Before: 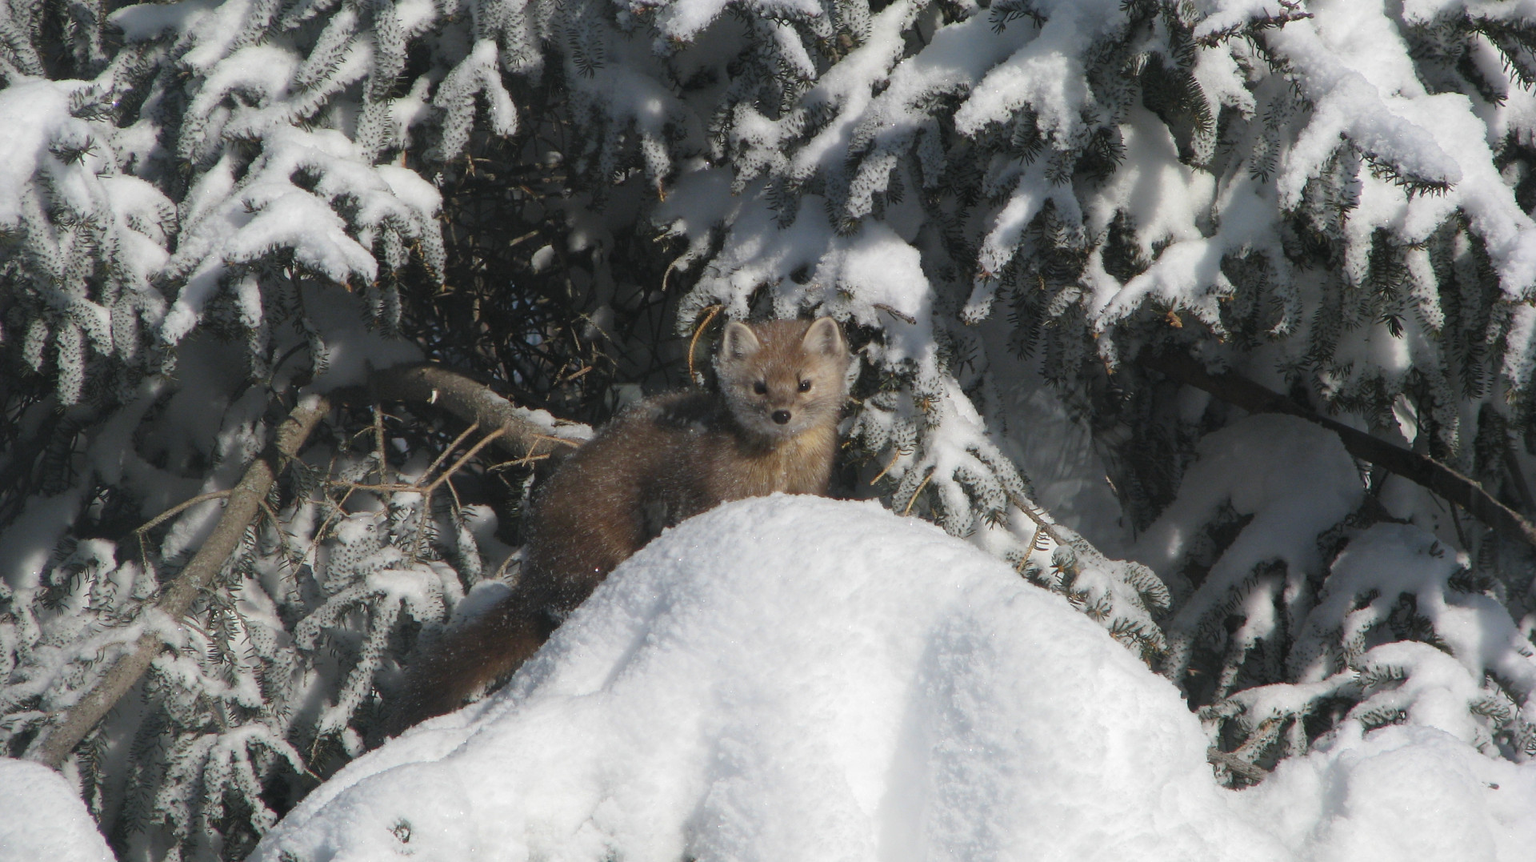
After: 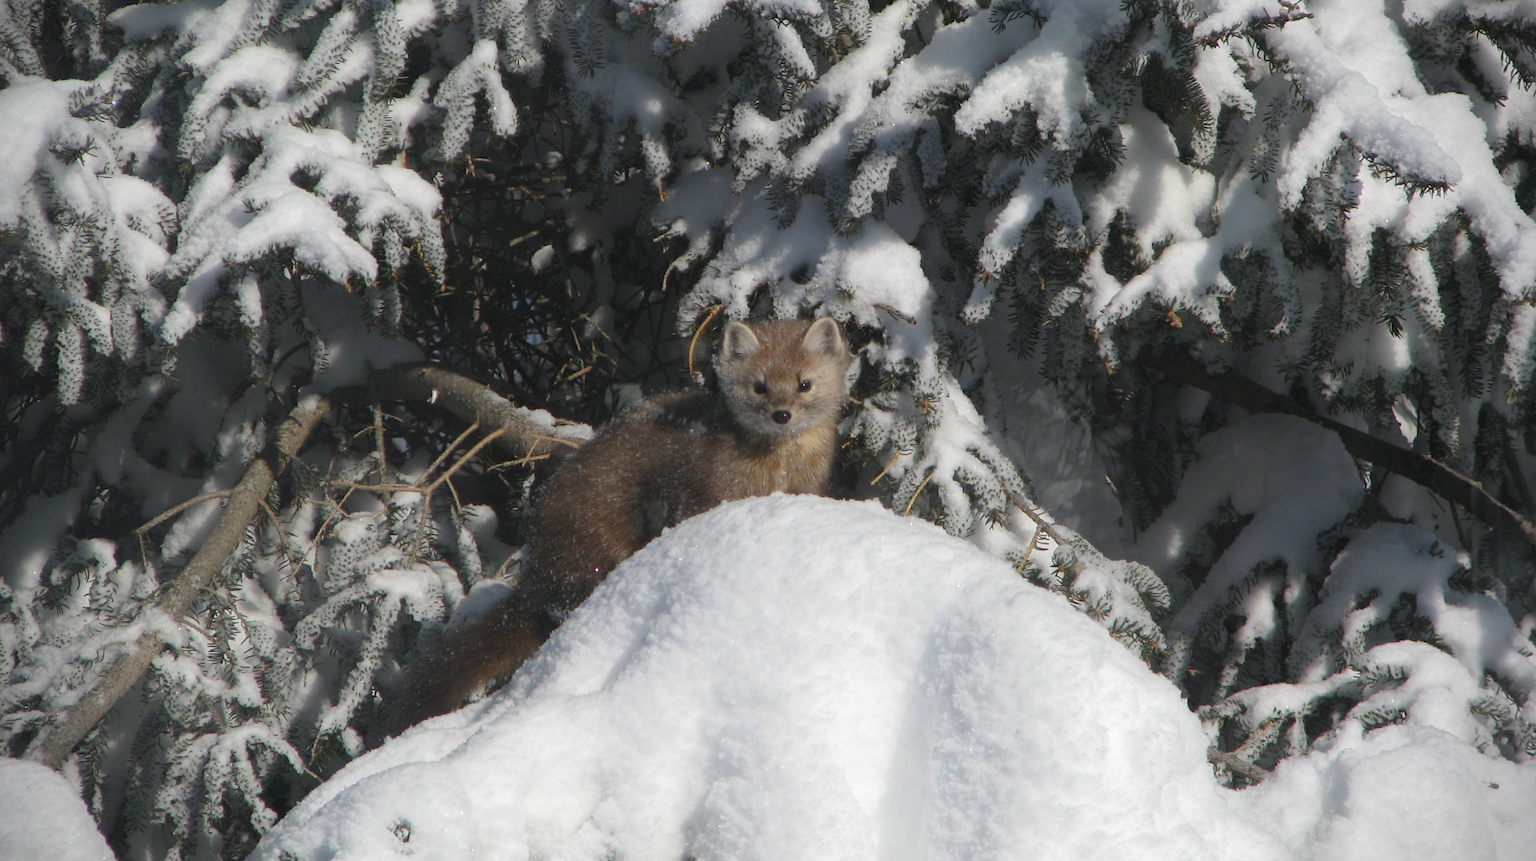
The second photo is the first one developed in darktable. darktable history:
vignetting: fall-off start 88.98%, fall-off radius 44.27%, brightness -0.576, saturation -0.256, width/height ratio 1.169
